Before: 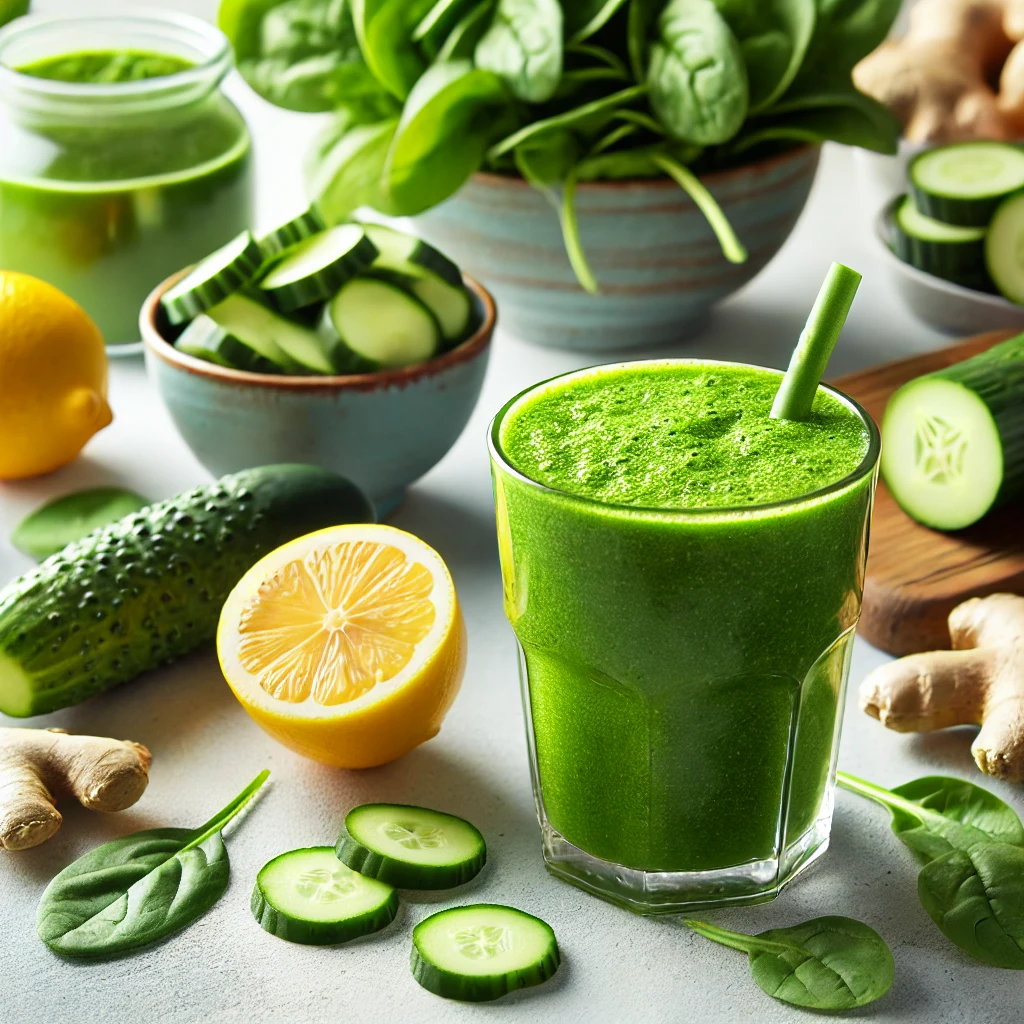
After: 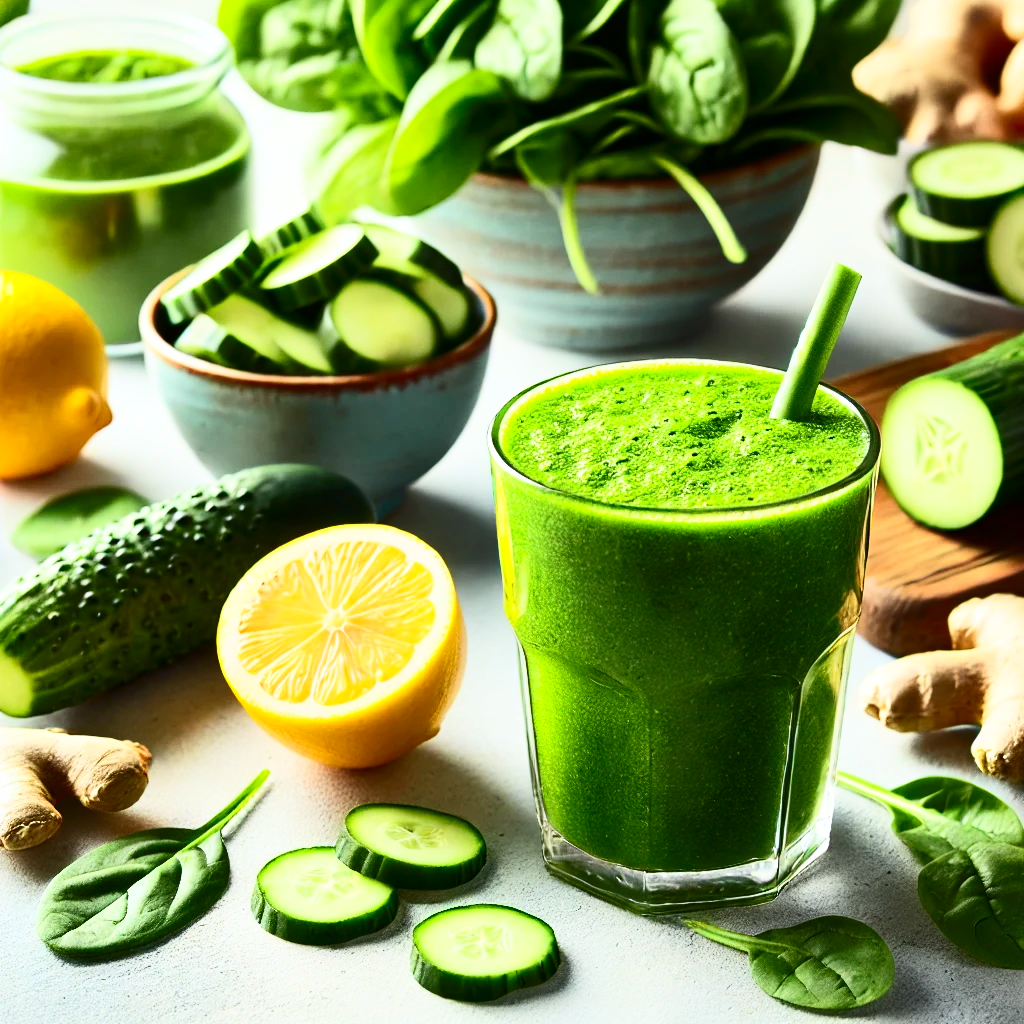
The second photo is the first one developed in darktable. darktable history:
contrast brightness saturation: contrast 0.401, brightness 0.11, saturation 0.209
